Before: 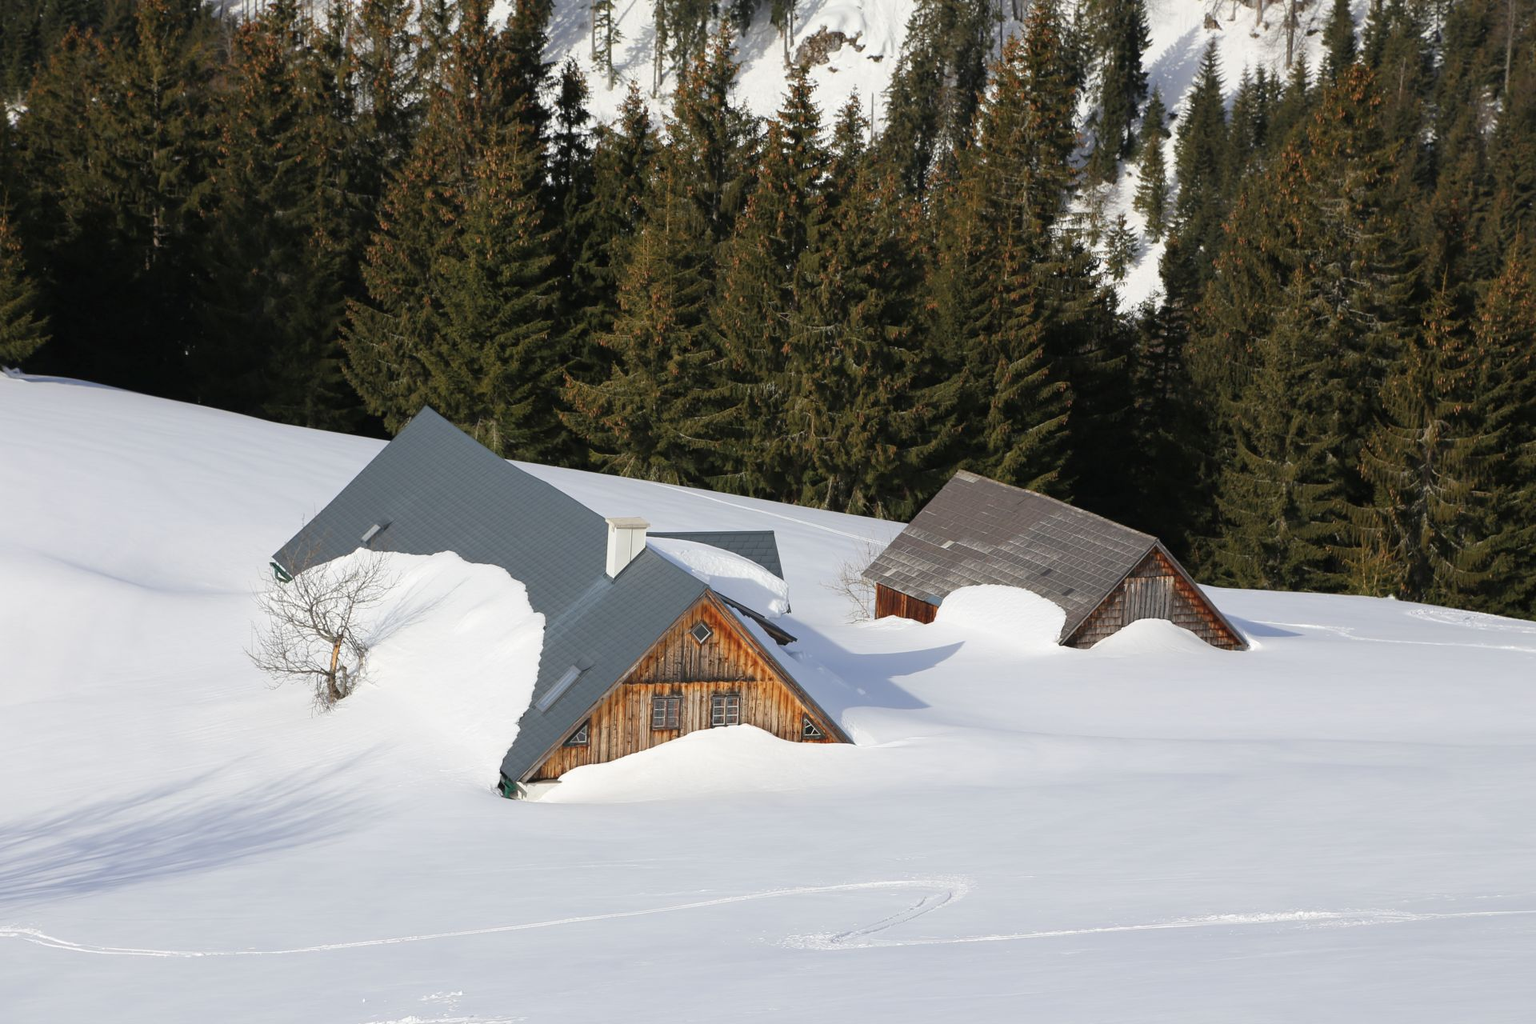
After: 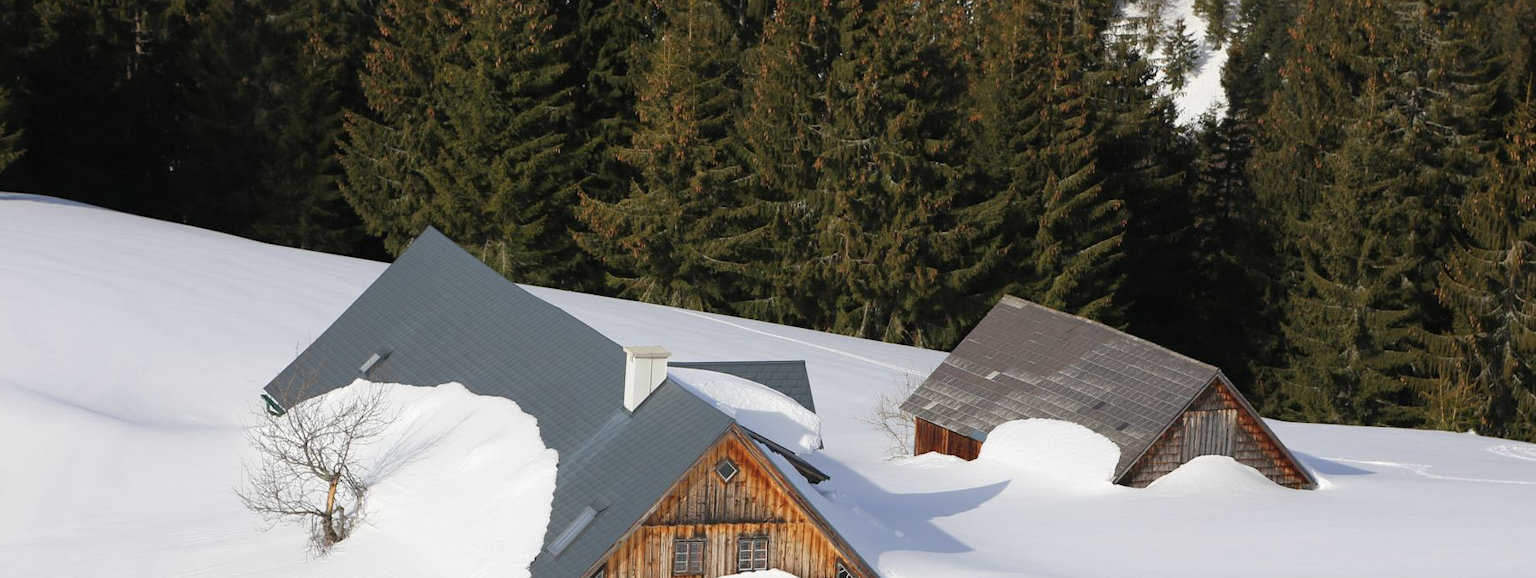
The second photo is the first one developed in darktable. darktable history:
crop: left 1.827%, top 19.24%, right 5.505%, bottom 28.344%
